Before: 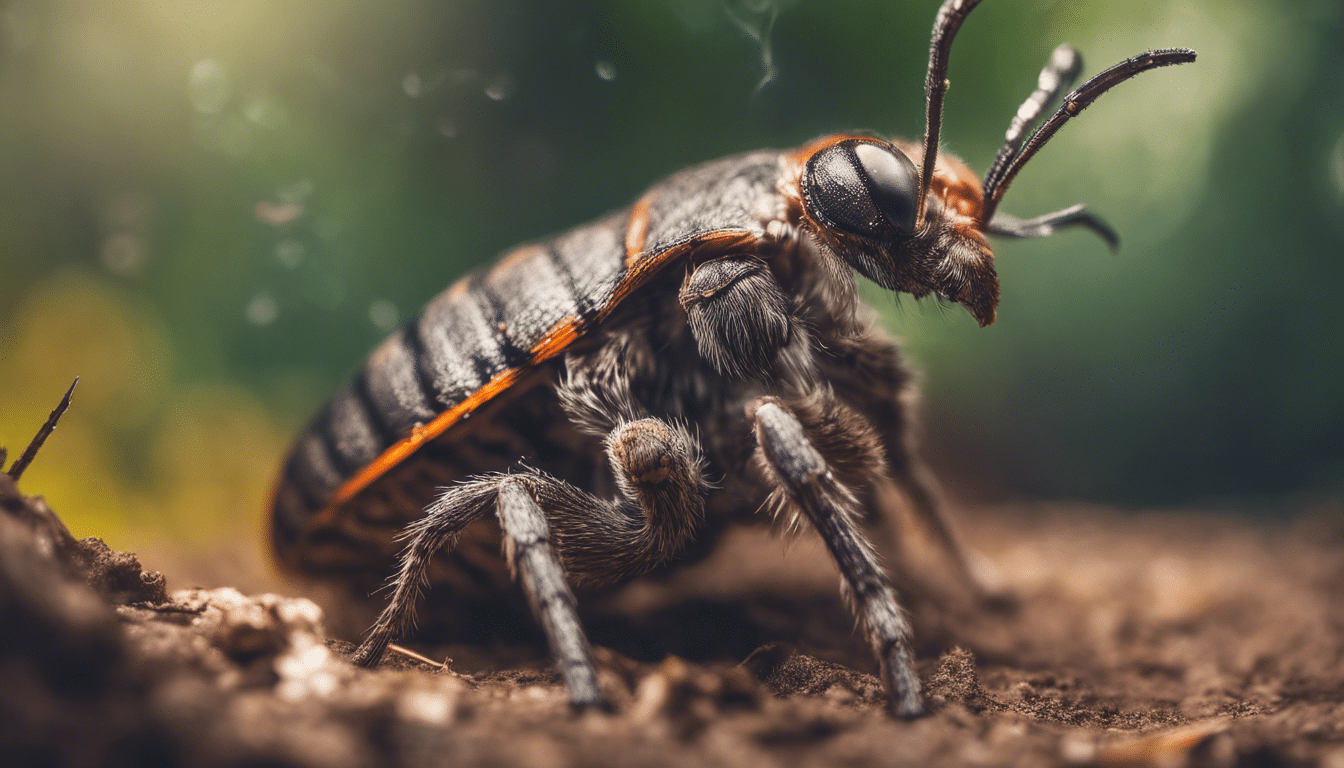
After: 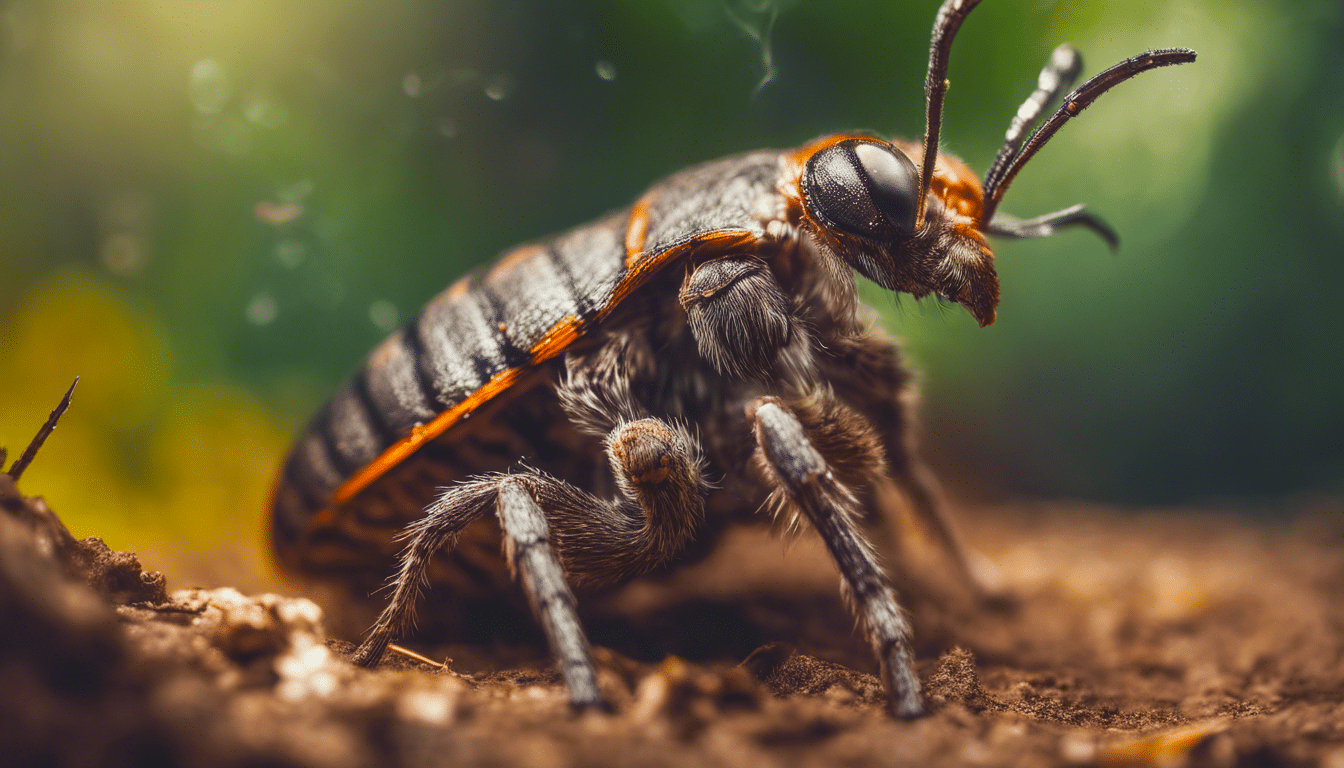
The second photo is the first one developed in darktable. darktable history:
color correction: highlights a* -4.98, highlights b* -3.76, shadows a* 3.83, shadows b* 4.08
rgb levels: preserve colors max RGB
color balance rgb: linear chroma grading › global chroma 15%, perceptual saturation grading › global saturation 30%
